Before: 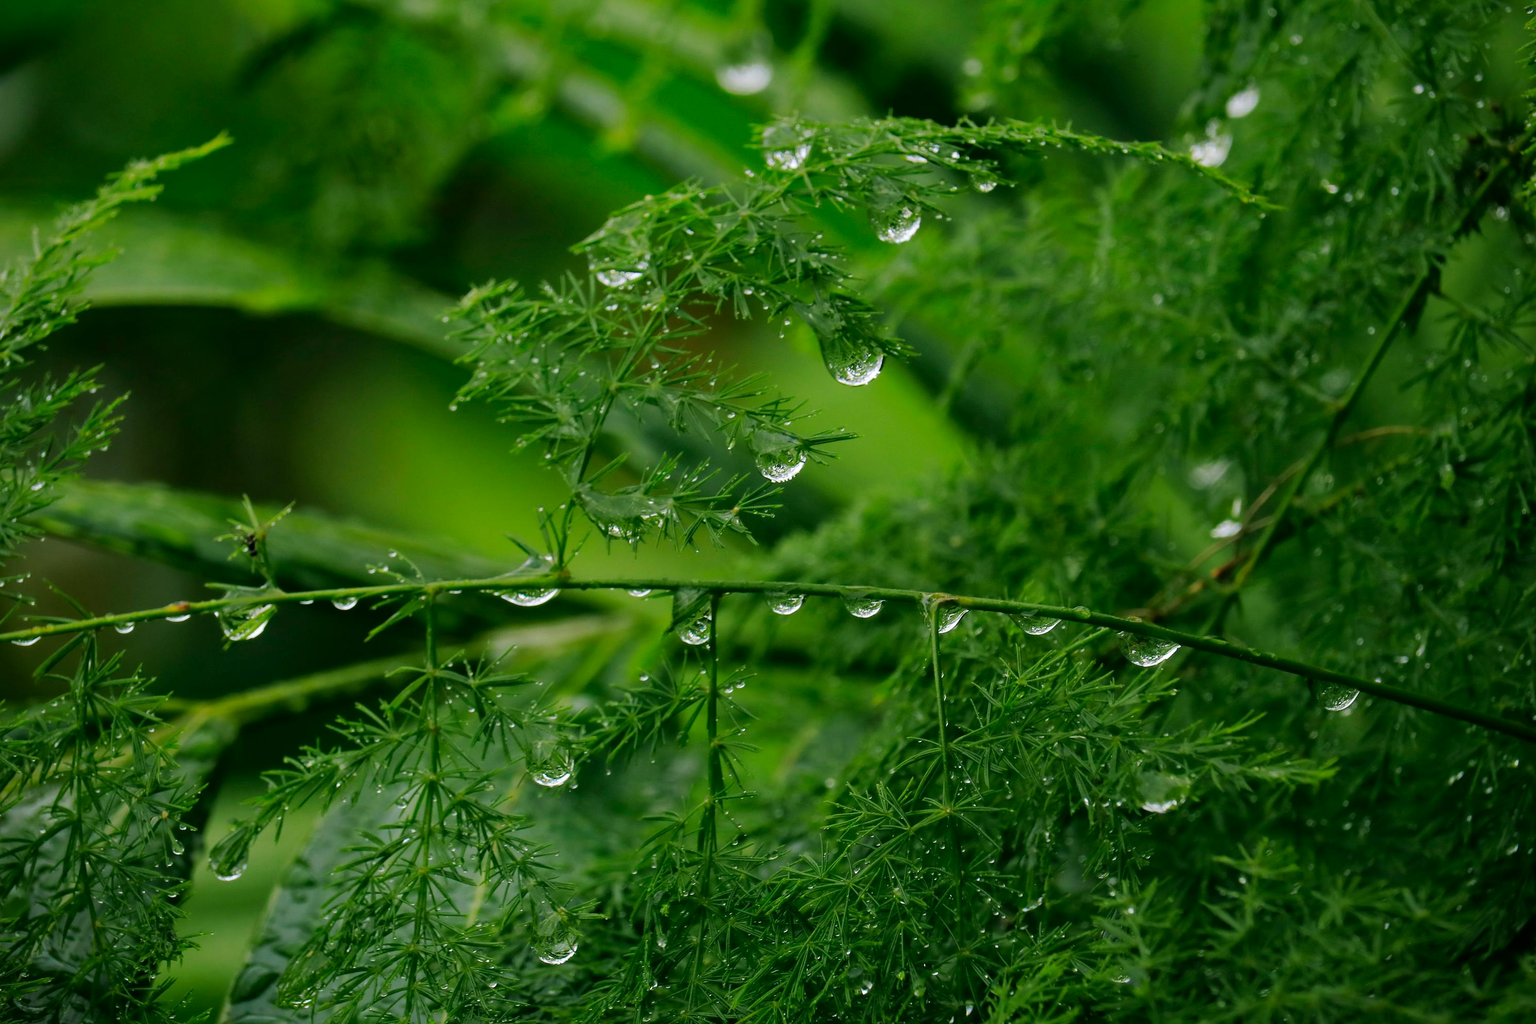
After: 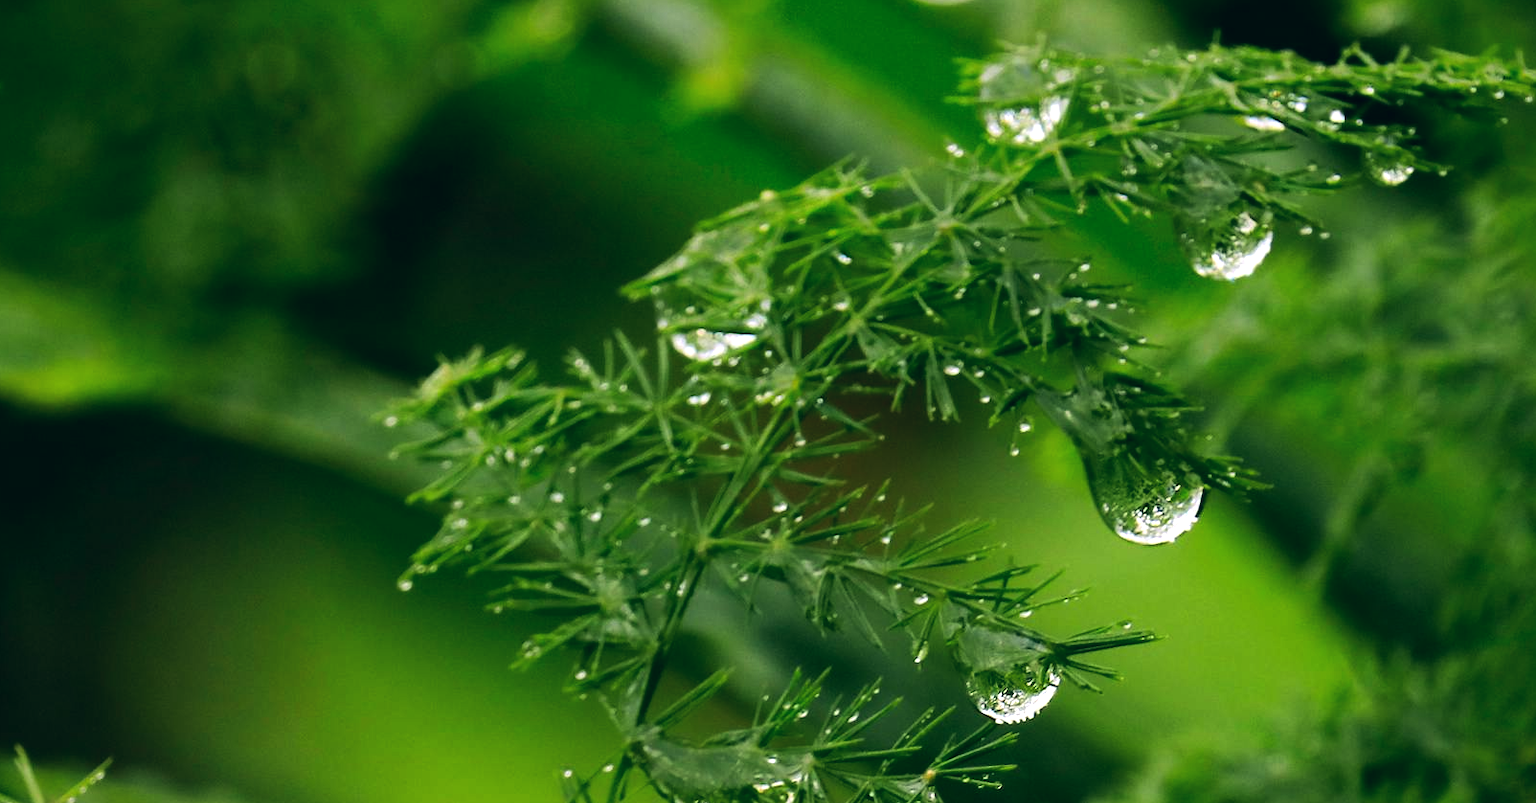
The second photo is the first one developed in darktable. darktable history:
tone equalizer: -8 EV -0.75 EV, -7 EV -0.7 EV, -6 EV -0.6 EV, -5 EV -0.4 EV, -3 EV 0.4 EV, -2 EV 0.6 EV, -1 EV 0.7 EV, +0 EV 0.75 EV, edges refinement/feathering 500, mask exposure compensation -1.57 EV, preserve details no
color balance rgb: shadows lift › hue 87.51°, highlights gain › chroma 1.62%, highlights gain › hue 55.1°, global offset › chroma 0.06%, global offset › hue 253.66°, linear chroma grading › global chroma 0.5%
crop: left 15.306%, top 9.065%, right 30.789%, bottom 48.638%
